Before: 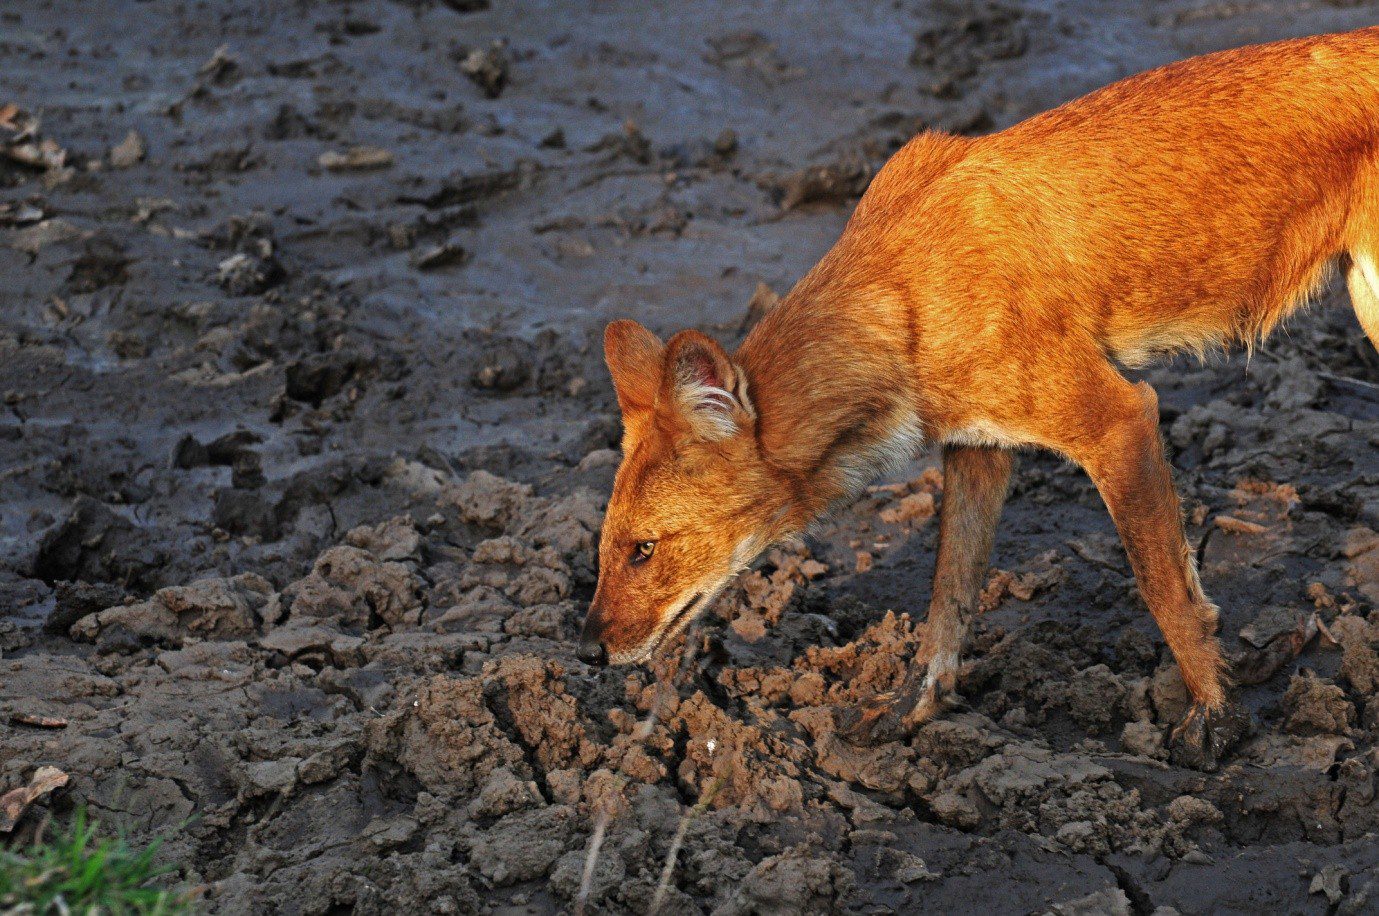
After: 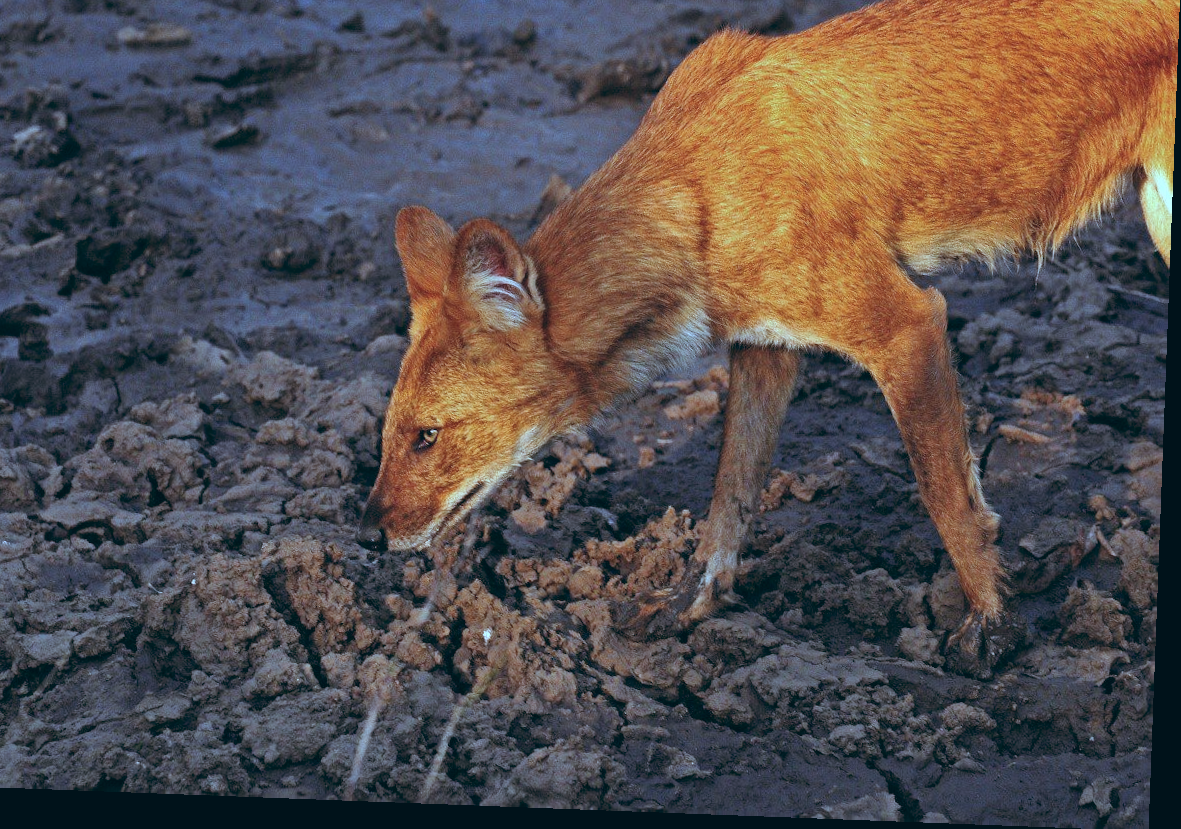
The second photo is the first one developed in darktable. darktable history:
crop: left 16.315%, top 14.246%
white balance: red 0.926, green 1.003, blue 1.133
rotate and perspective: rotation 2.17°, automatic cropping off
color calibration: x 0.355, y 0.367, temperature 4700.38 K
color balance: lift [1.003, 0.993, 1.001, 1.007], gamma [1.018, 1.072, 0.959, 0.928], gain [0.974, 0.873, 1.031, 1.127]
contrast brightness saturation: saturation -0.1
